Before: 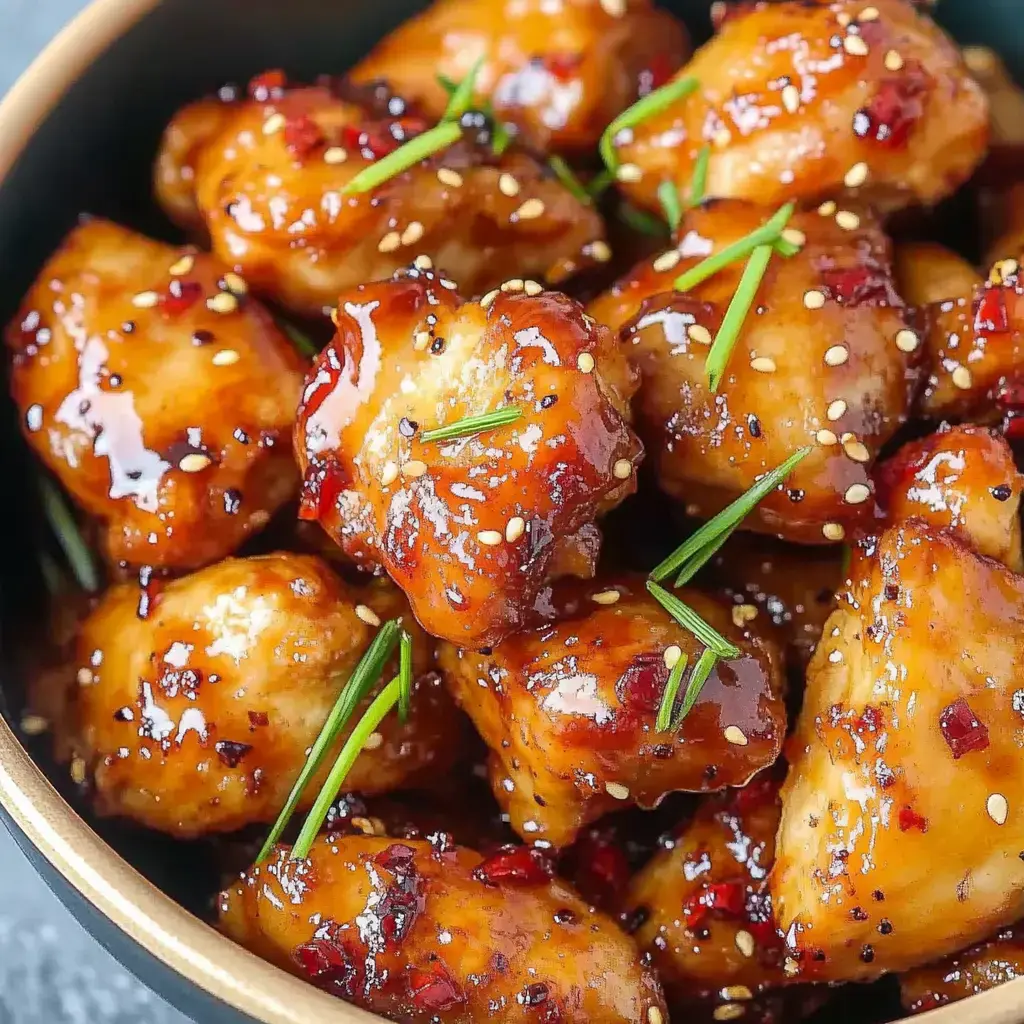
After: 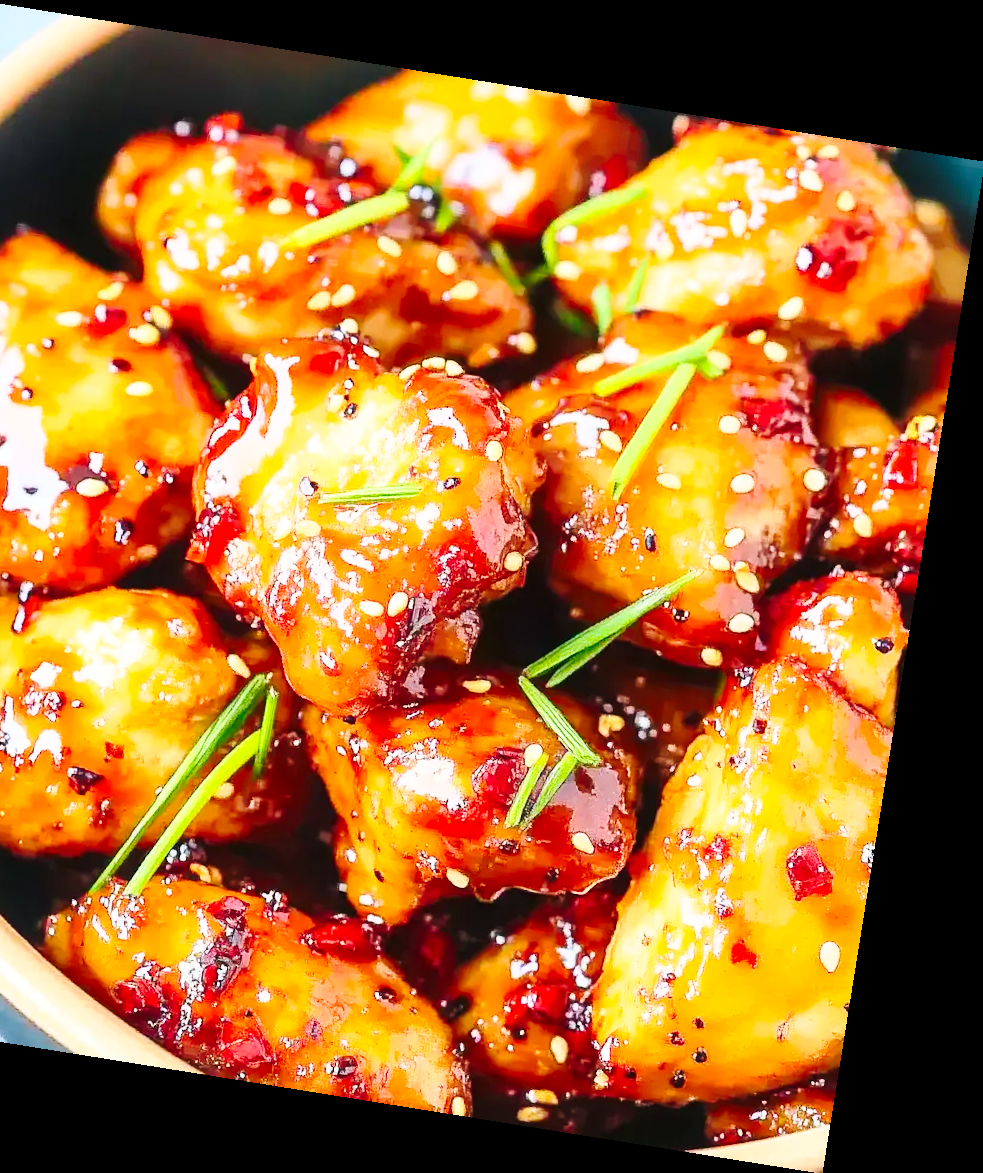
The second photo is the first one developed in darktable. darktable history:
base curve: curves: ch0 [(0, 0) (0.028, 0.03) (0.121, 0.232) (0.46, 0.748) (0.859, 0.968) (1, 1)], preserve colors none
rotate and perspective: rotation 9.12°, automatic cropping off
exposure: compensate highlight preservation false
crop: left 16.145%
contrast brightness saturation: contrast 0.2, brightness 0.16, saturation 0.22
